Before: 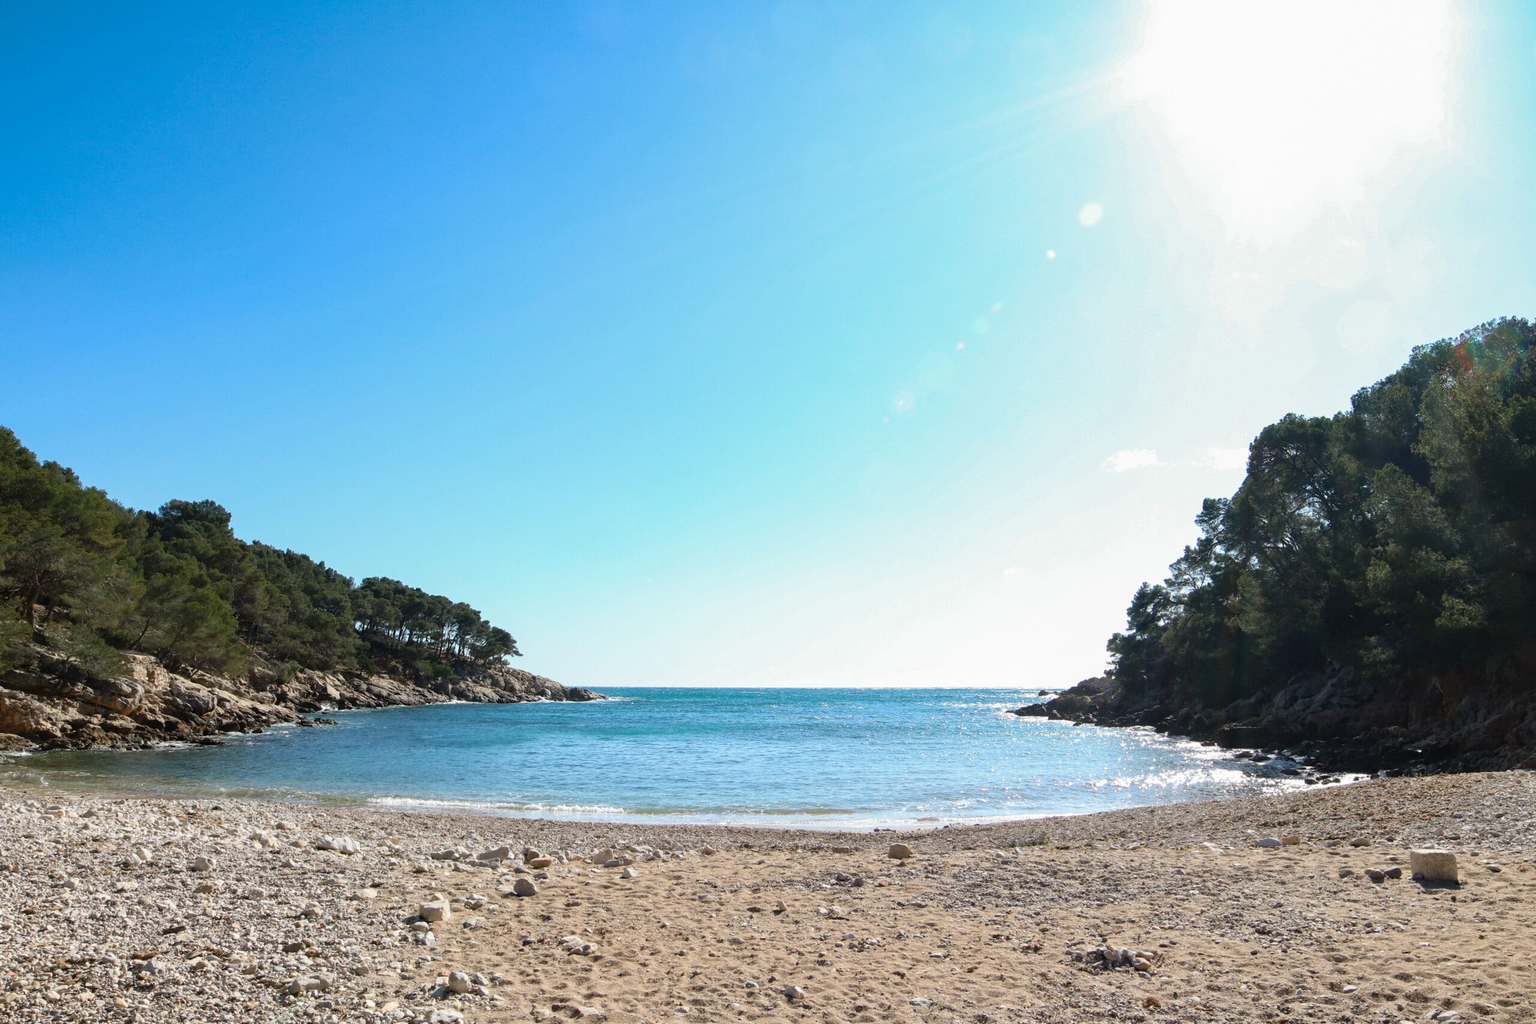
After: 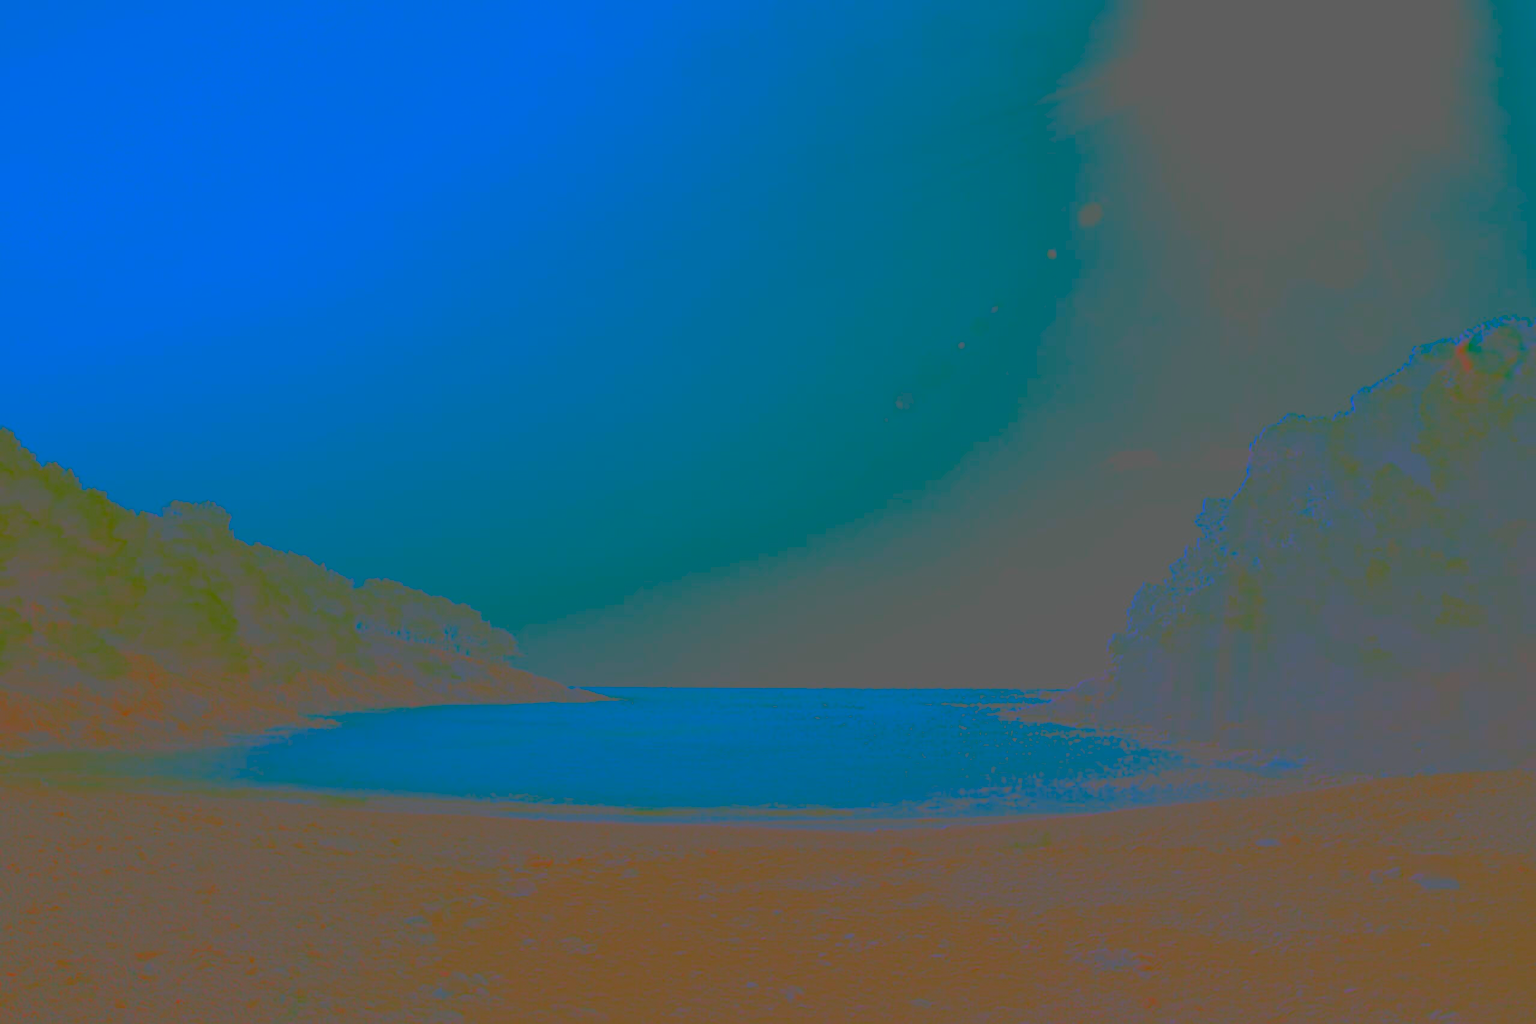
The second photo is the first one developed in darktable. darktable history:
contrast brightness saturation: contrast -0.99, brightness -0.17, saturation 0.75
local contrast: highlights 100%, shadows 100%, detail 120%, midtone range 0.2
